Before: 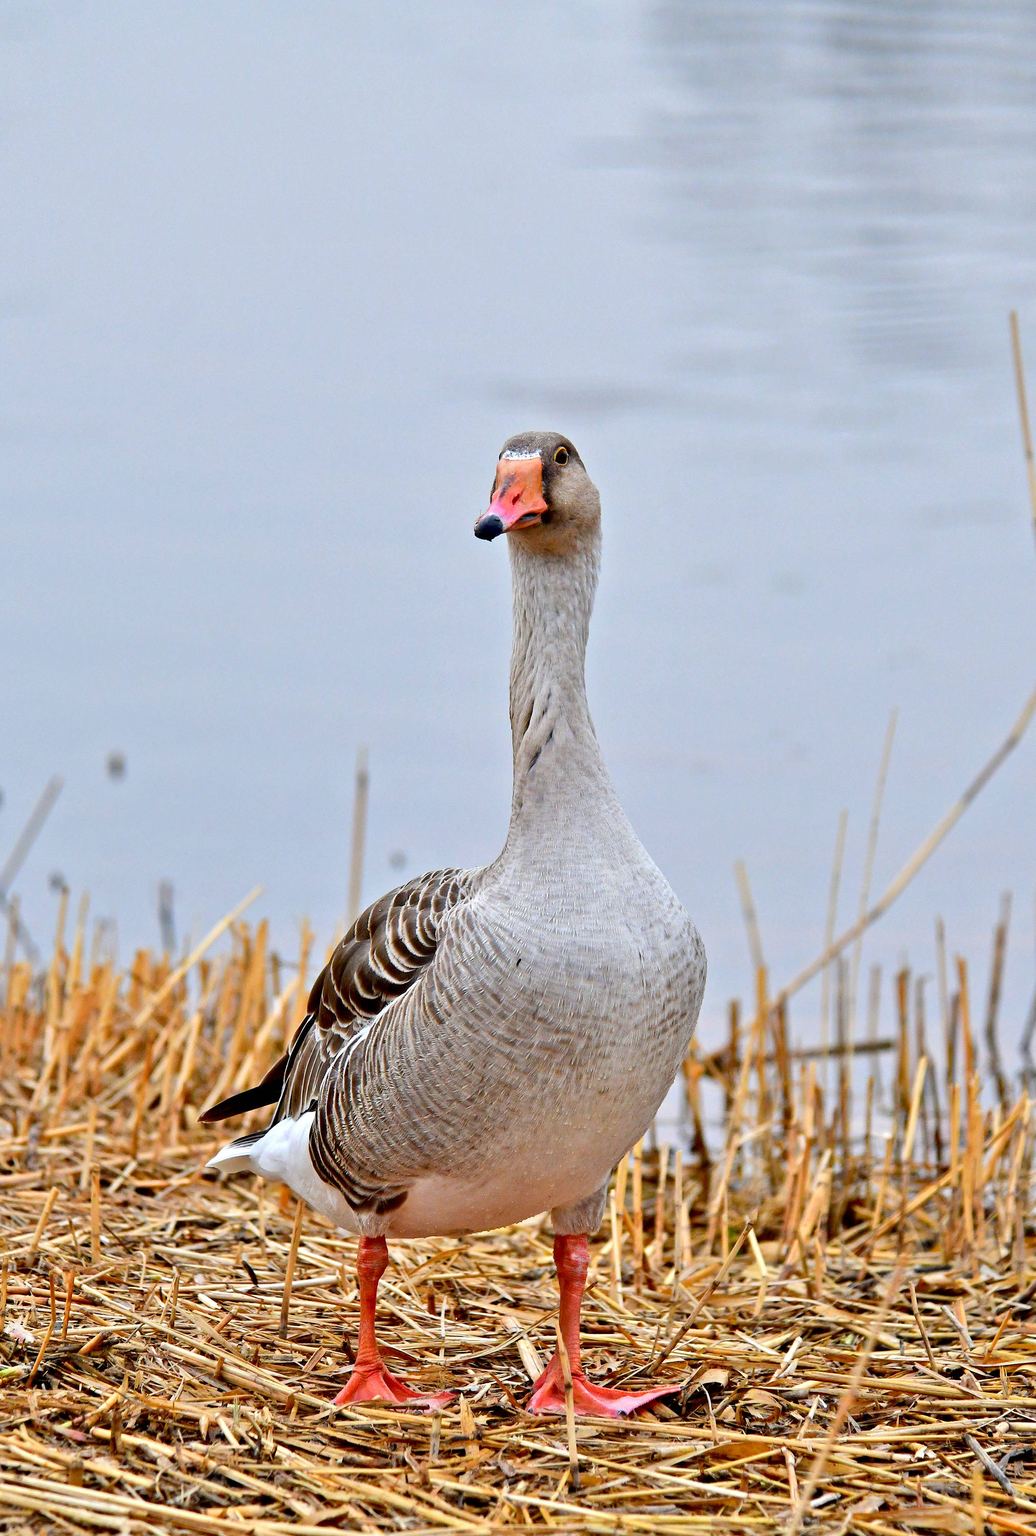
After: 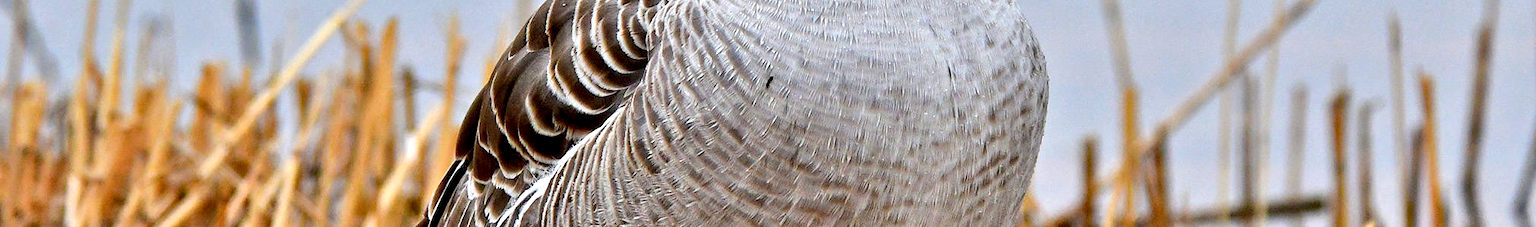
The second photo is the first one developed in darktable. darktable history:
crop and rotate: top 59.084%, bottom 30.916%
contrast equalizer: y [[0.586, 0.584, 0.576, 0.565, 0.552, 0.539], [0.5 ×6], [0.97, 0.959, 0.919, 0.859, 0.789, 0.717], [0 ×6], [0 ×6]]
